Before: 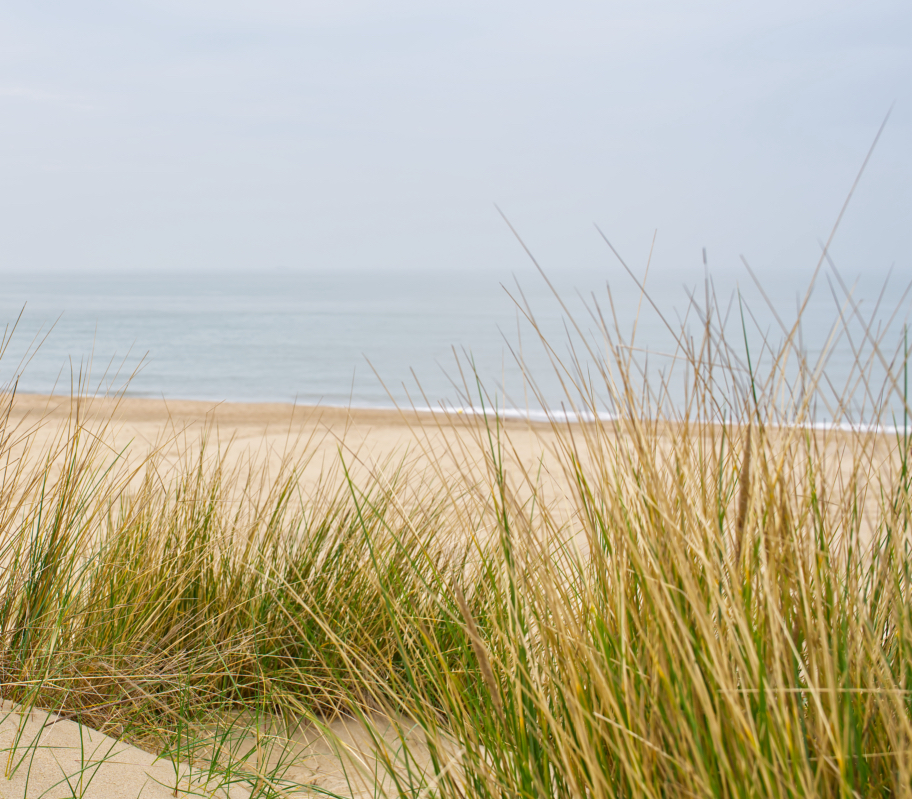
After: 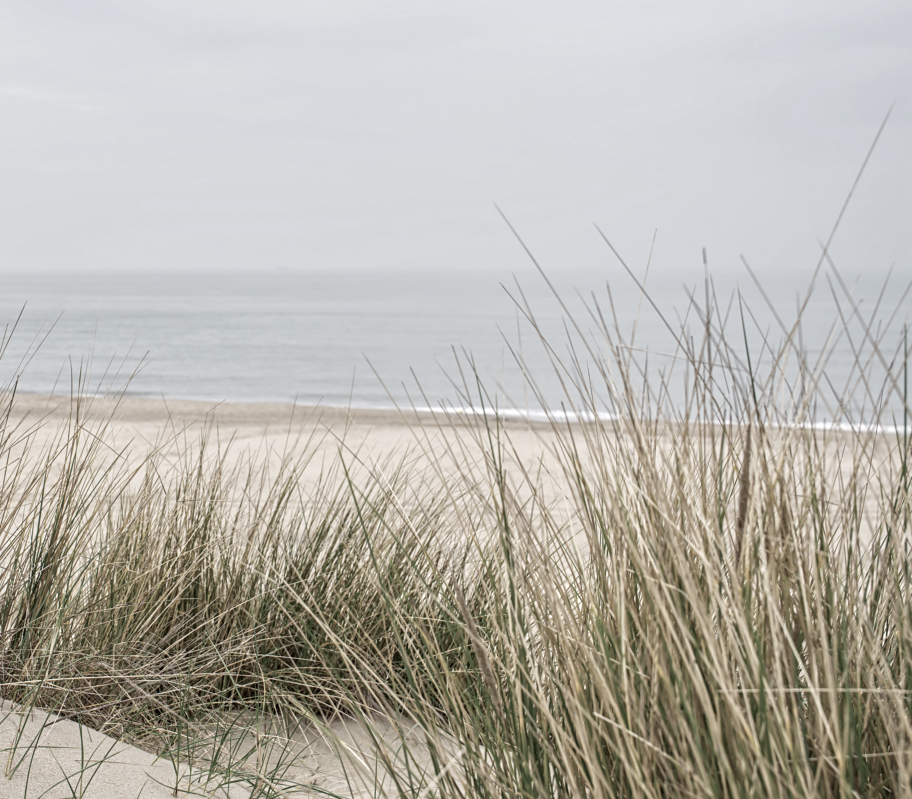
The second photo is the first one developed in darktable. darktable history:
sharpen: amount 0.208
color correction: highlights b* 0.033, saturation 0.342
local contrast: detail 130%
